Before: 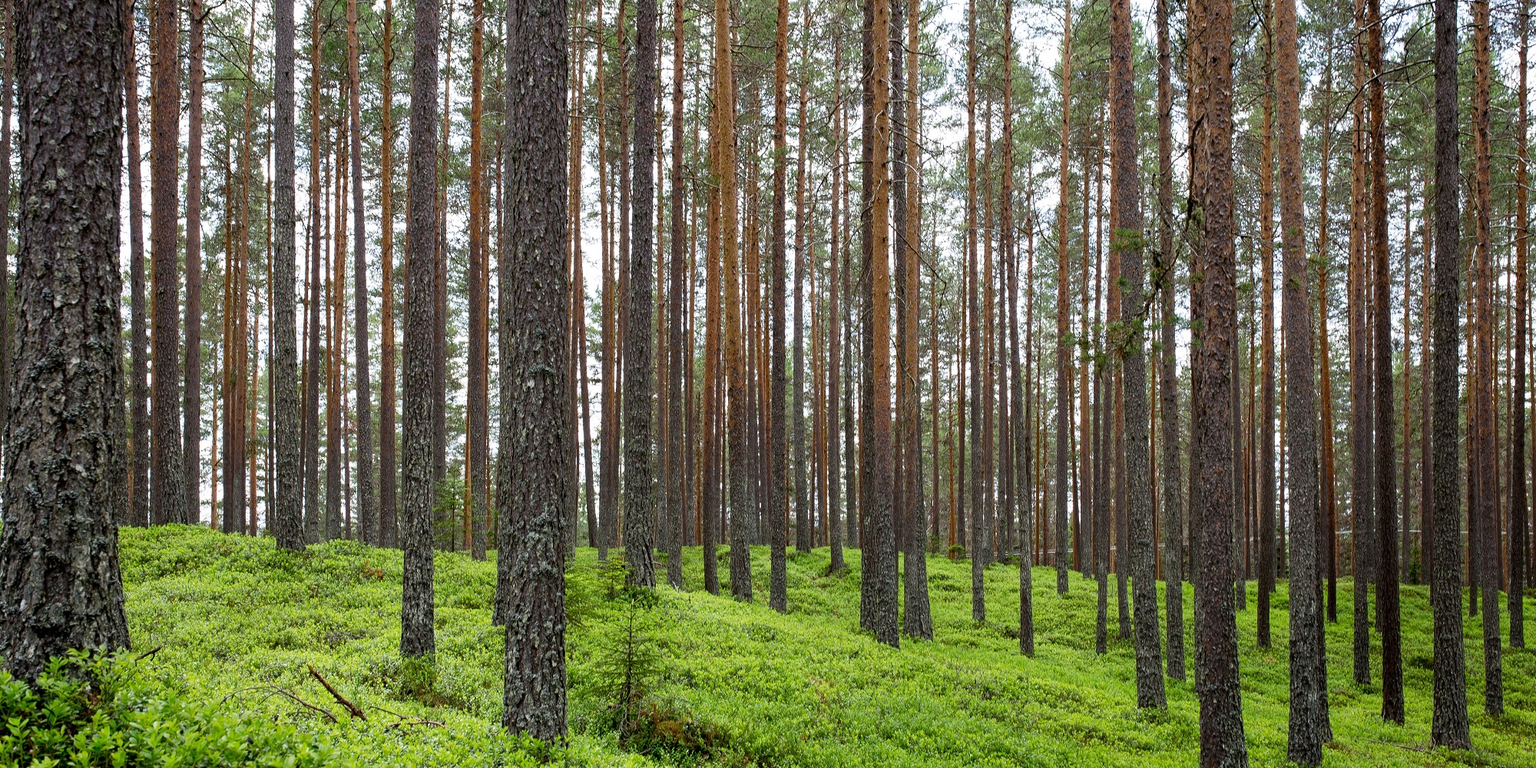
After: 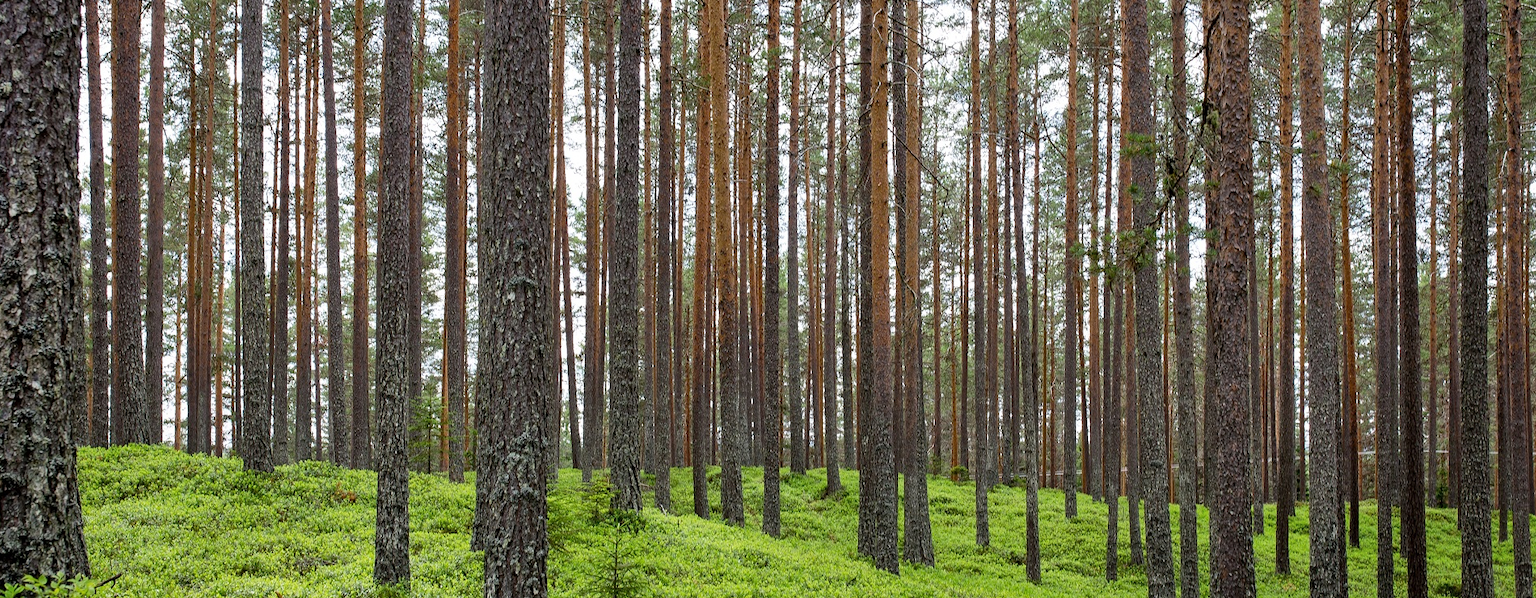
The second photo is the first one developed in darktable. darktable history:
shadows and highlights: shadows color adjustment 97.66%, soften with gaussian
crop and rotate: left 2.991%, top 13.302%, right 1.981%, bottom 12.636%
white balance: emerald 1
